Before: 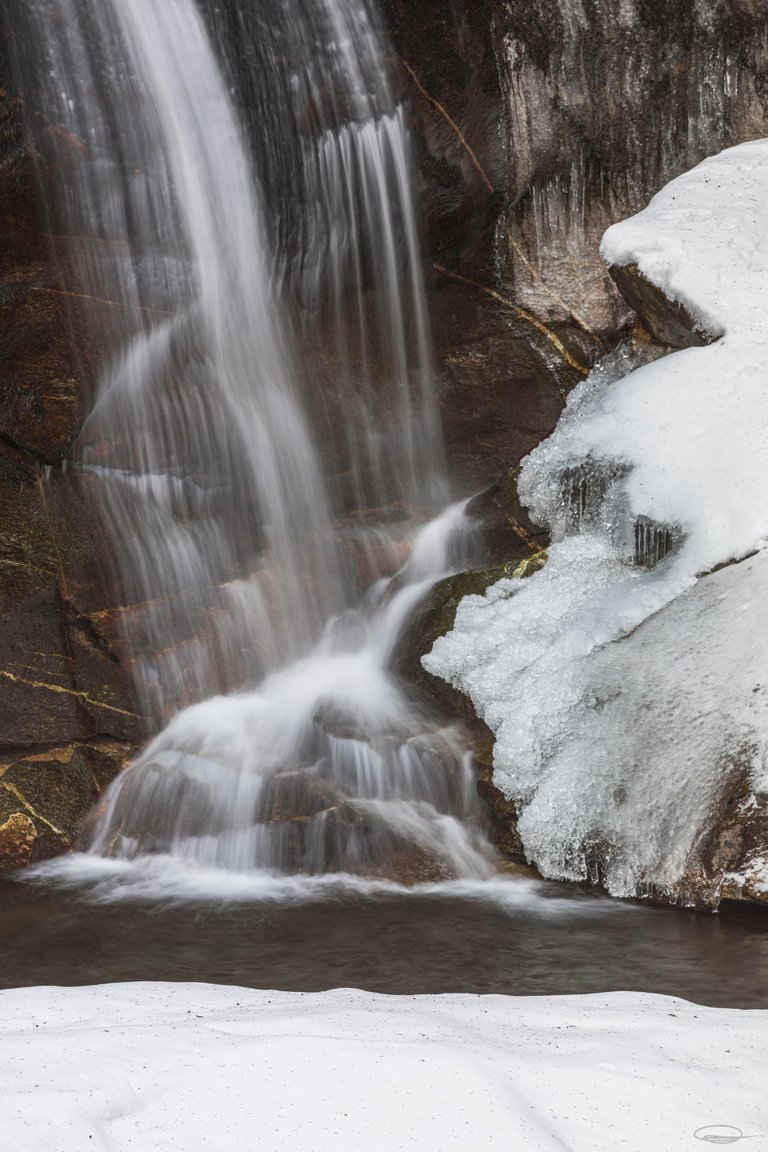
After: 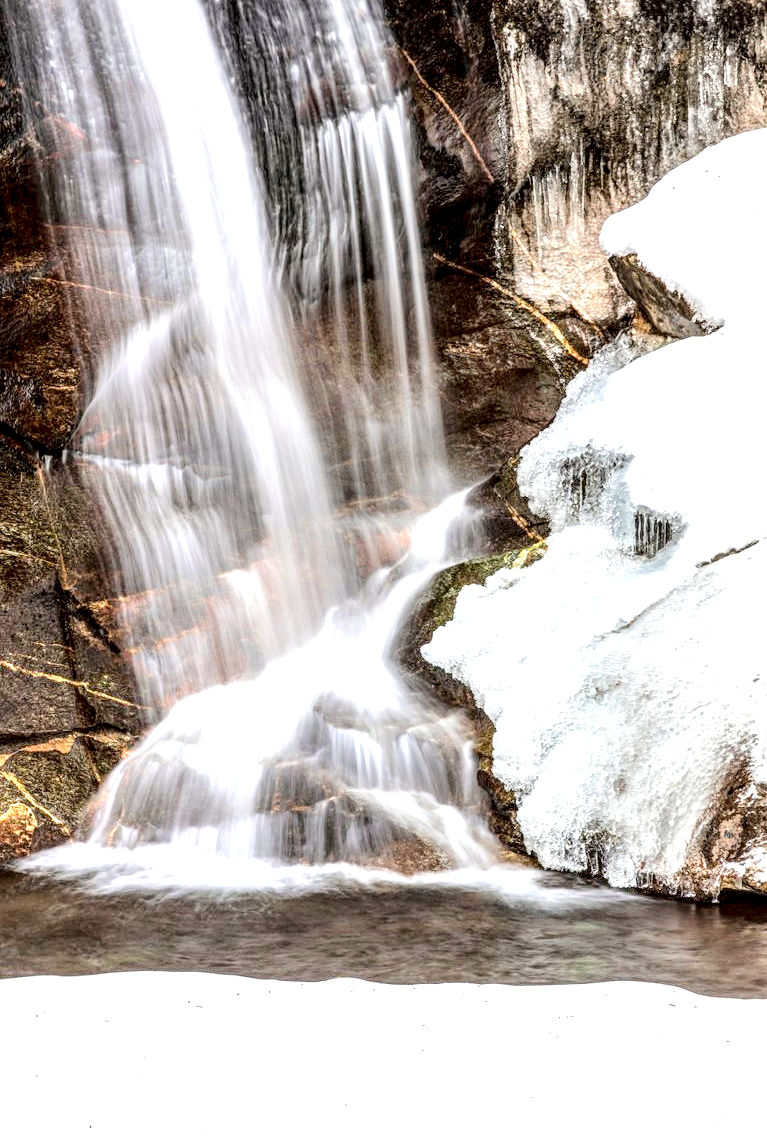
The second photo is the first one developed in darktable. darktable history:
crop: top 0.899%, right 0.047%
local contrast: highlights 65%, shadows 53%, detail 169%, midtone range 0.518
exposure: black level correction 0.008, exposure 0.975 EV, compensate highlight preservation false
tone equalizer: -7 EV 0.151 EV, -6 EV 0.565 EV, -5 EV 1.13 EV, -4 EV 1.3 EV, -3 EV 1.13 EV, -2 EV 0.6 EV, -1 EV 0.161 EV, edges refinement/feathering 500, mask exposure compensation -1.57 EV, preserve details no
